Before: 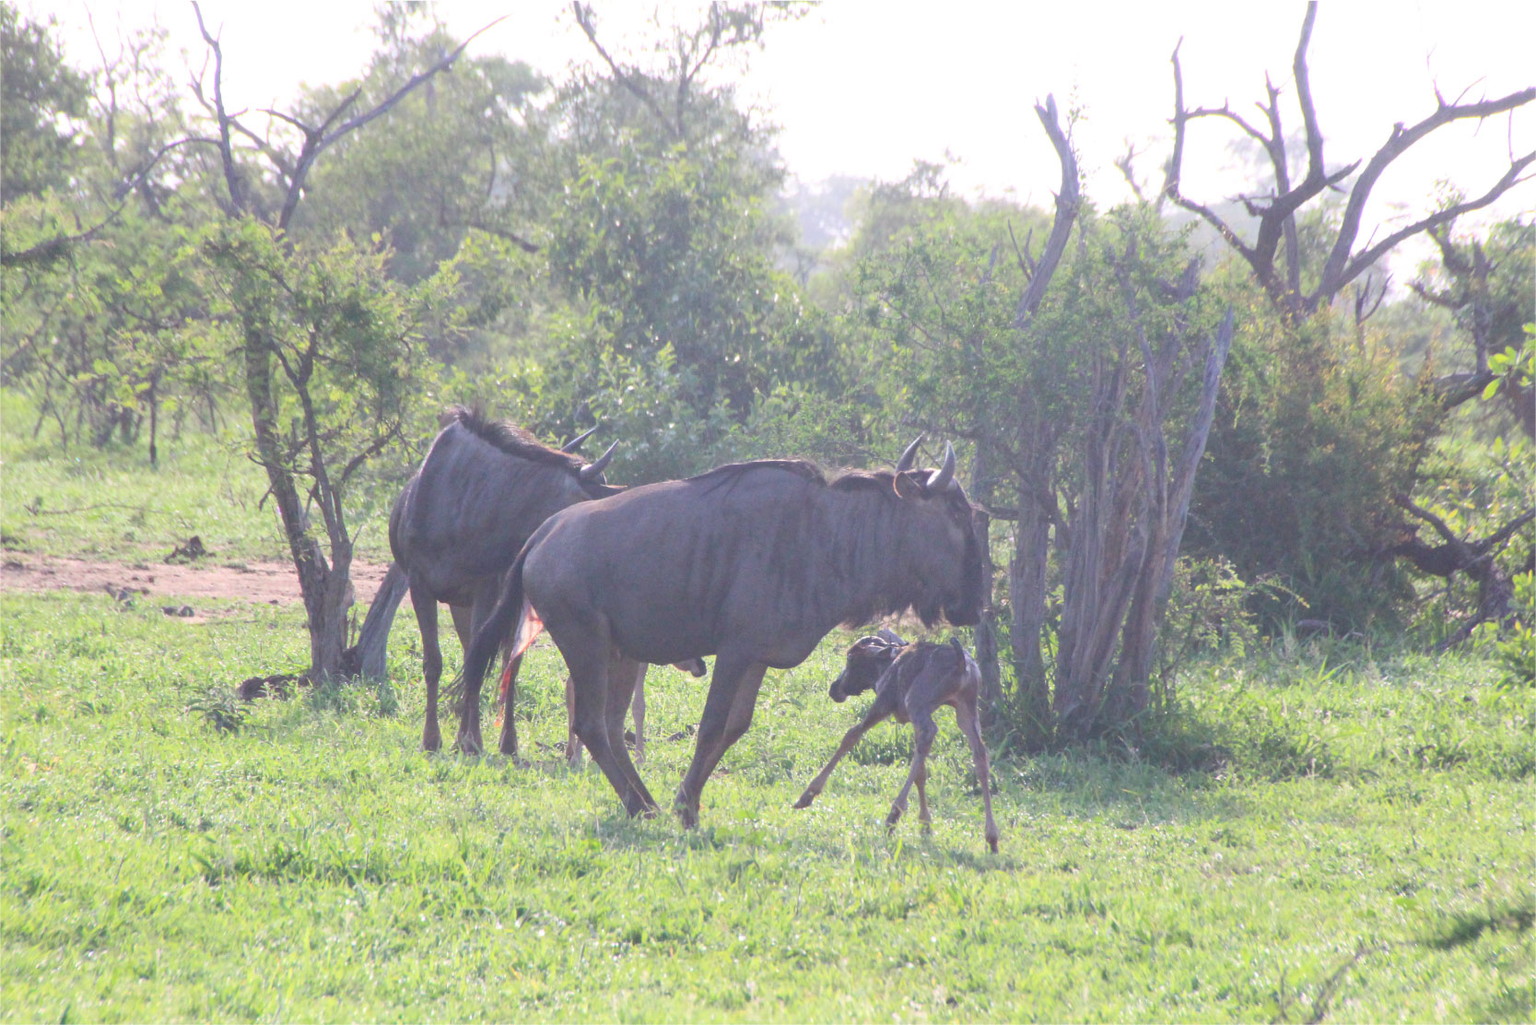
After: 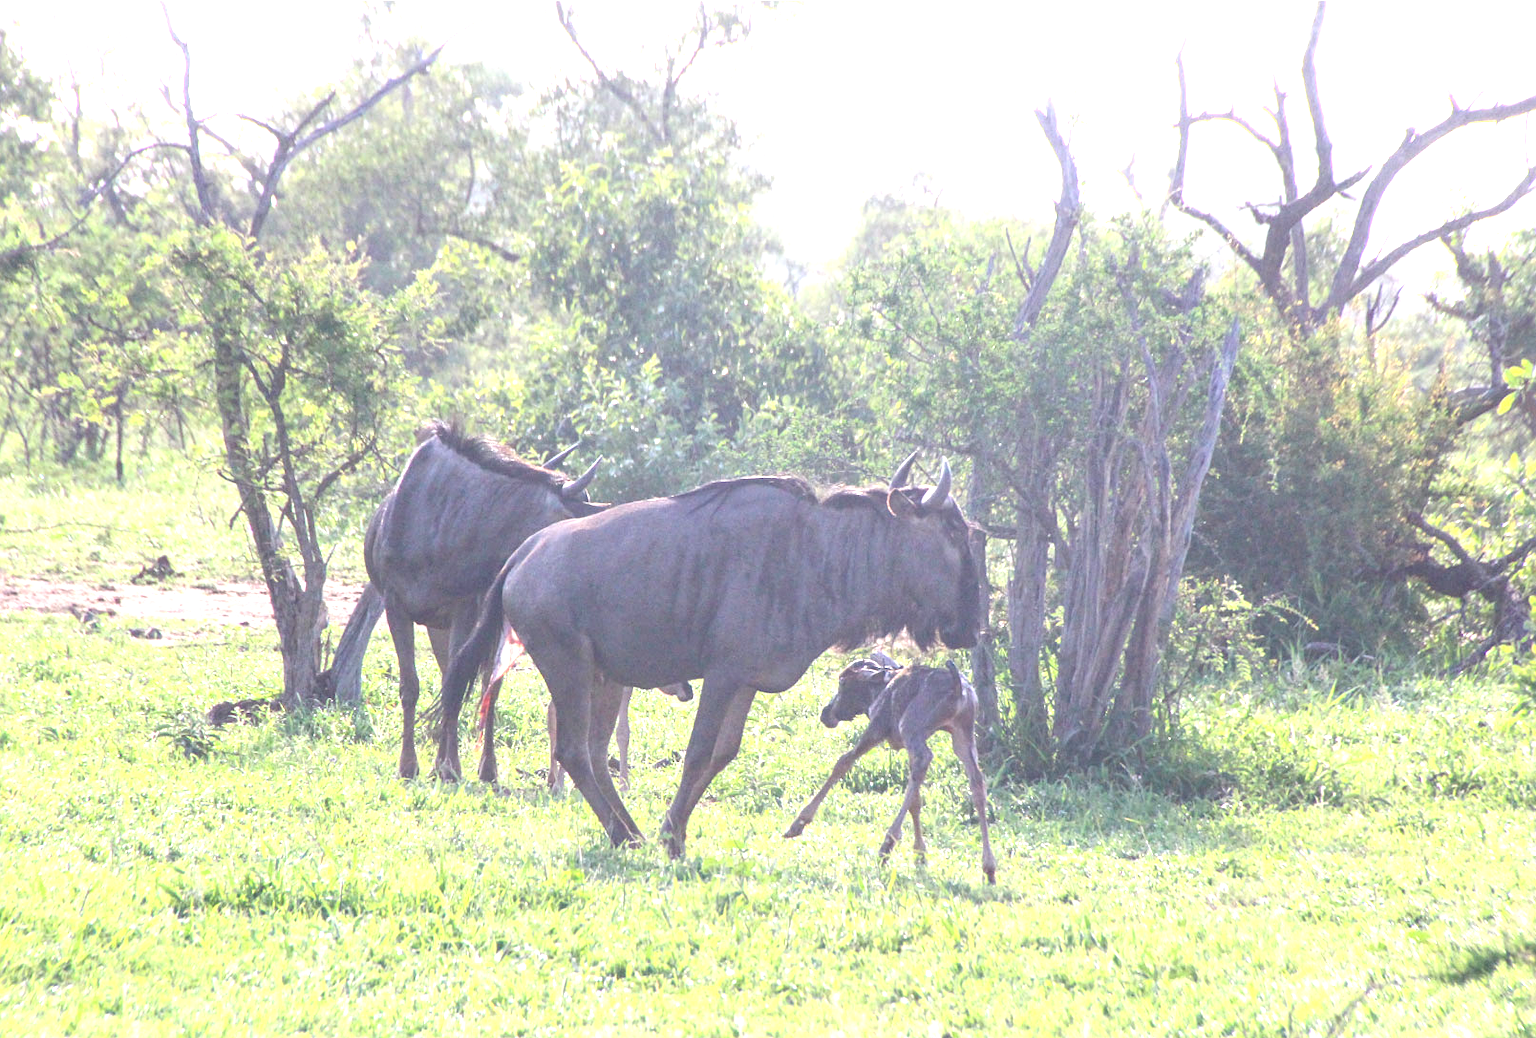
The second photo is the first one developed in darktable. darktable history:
sharpen: amount 0.217
exposure: exposure 0.78 EV, compensate highlight preservation false
crop and rotate: left 2.495%, right 1.04%, bottom 2.204%
local contrast: on, module defaults
